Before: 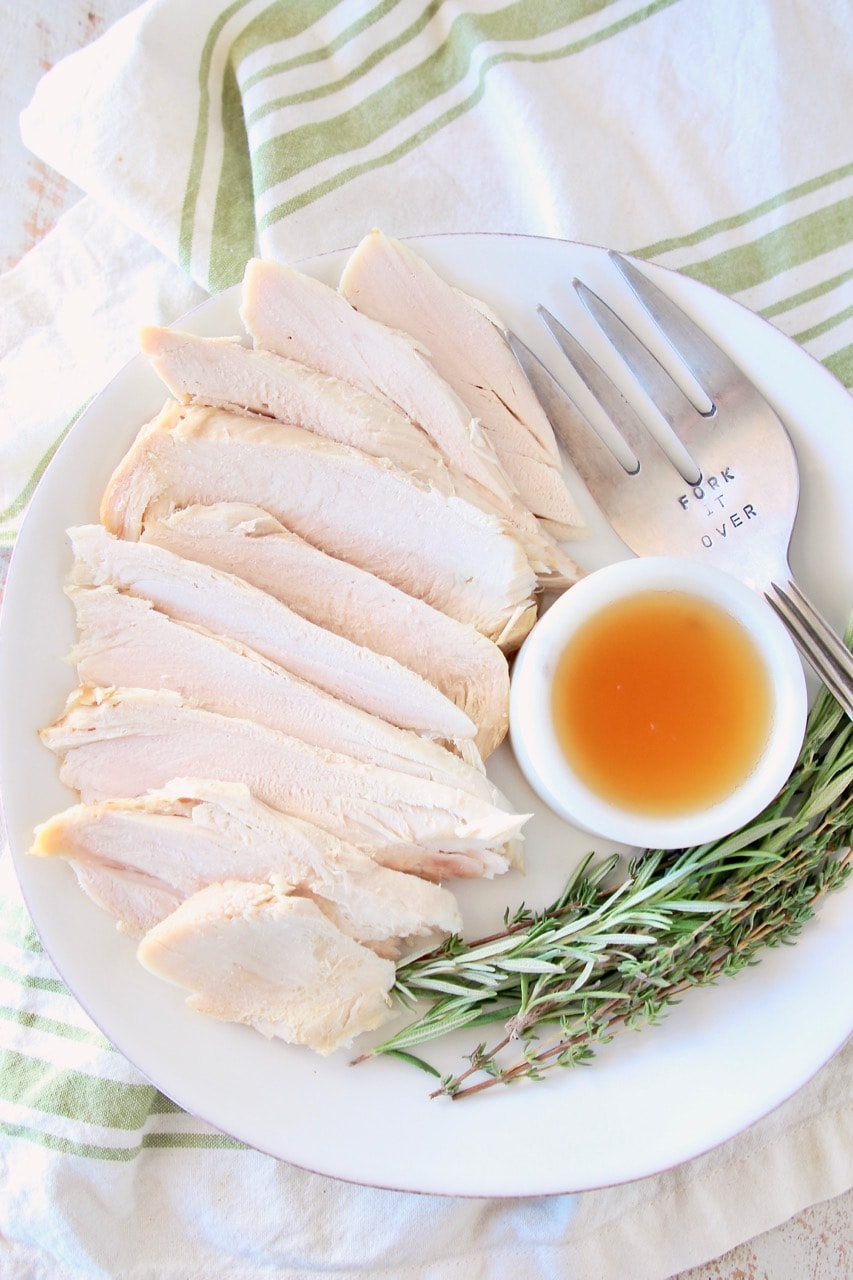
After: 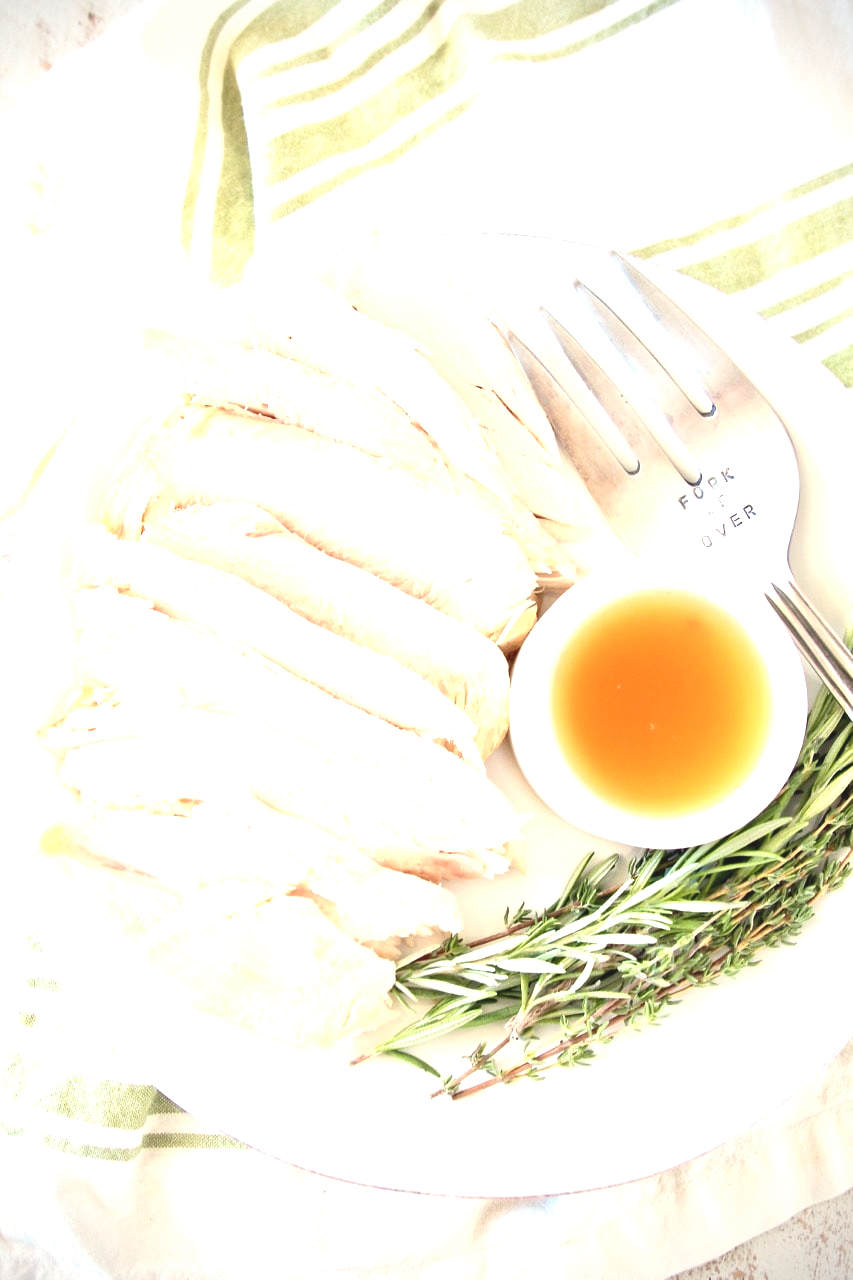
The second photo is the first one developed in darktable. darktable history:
color zones: curves: ch2 [(0, 0.5) (0.143, 0.5) (0.286, 0.489) (0.415, 0.421) (0.571, 0.5) (0.714, 0.5) (0.857, 0.5) (1, 0.5)]
white balance: red 1.029, blue 0.92
exposure: black level correction -0.005, exposure 1.002 EV, compensate highlight preservation false
vignetting: dithering 8-bit output, unbound false
